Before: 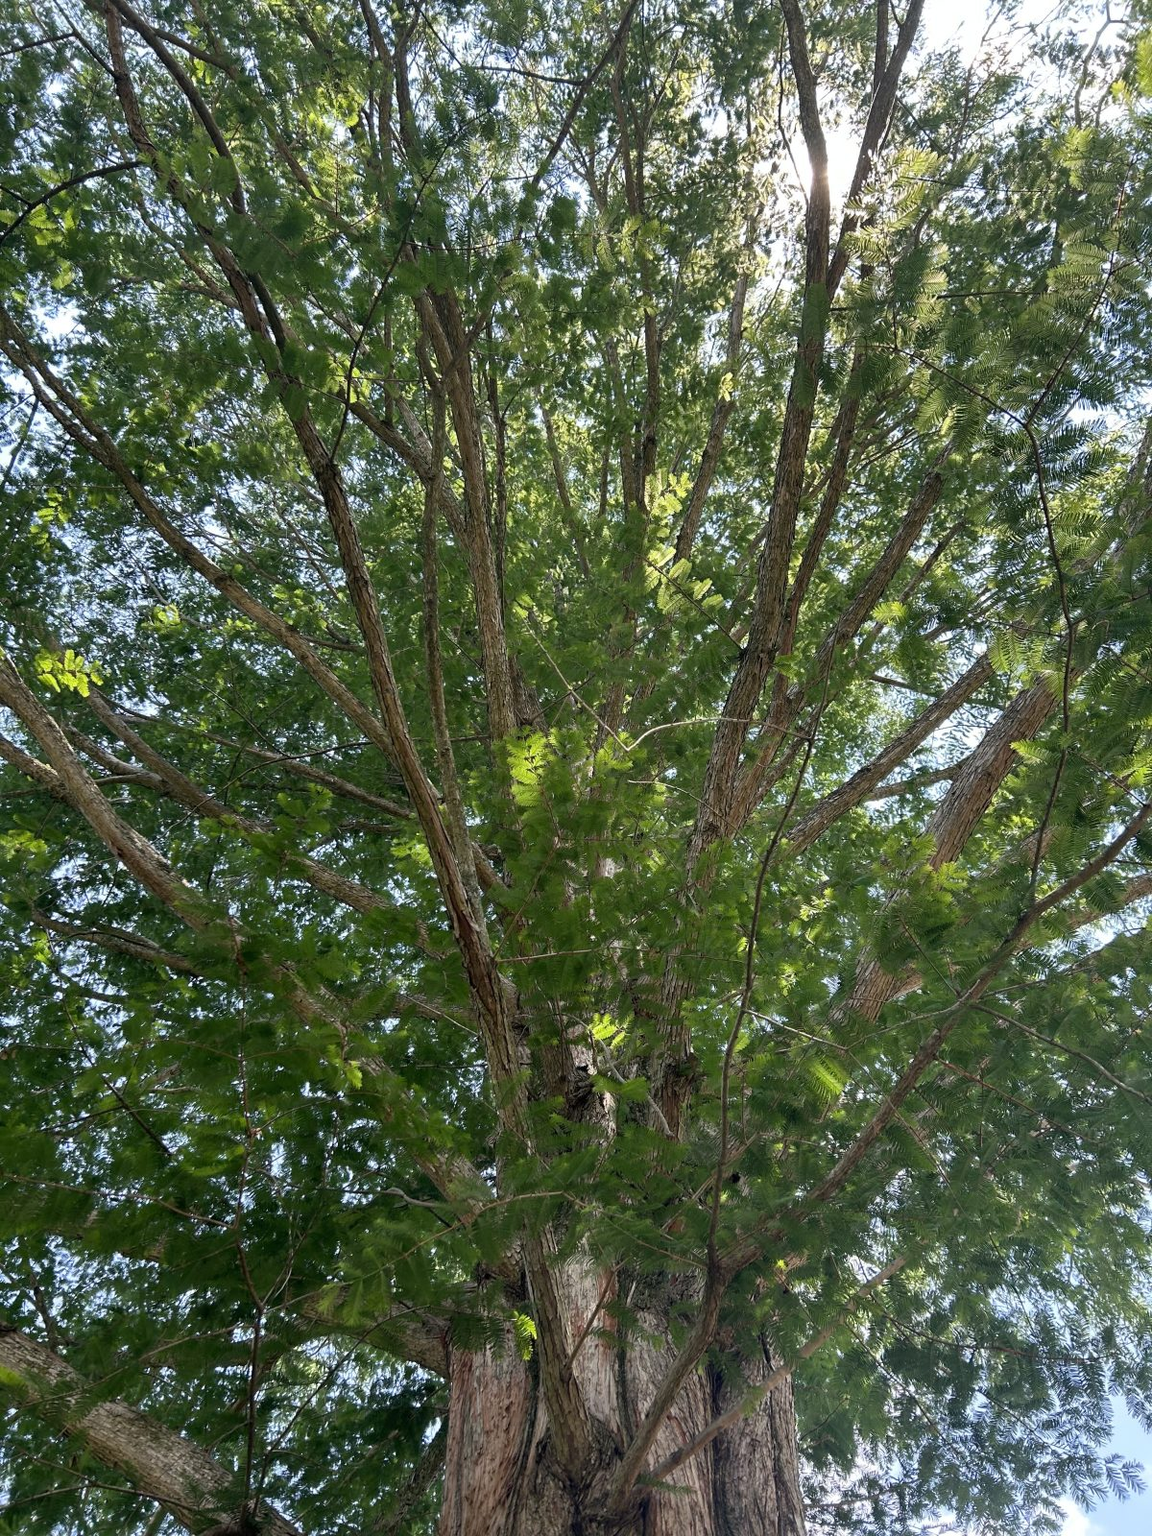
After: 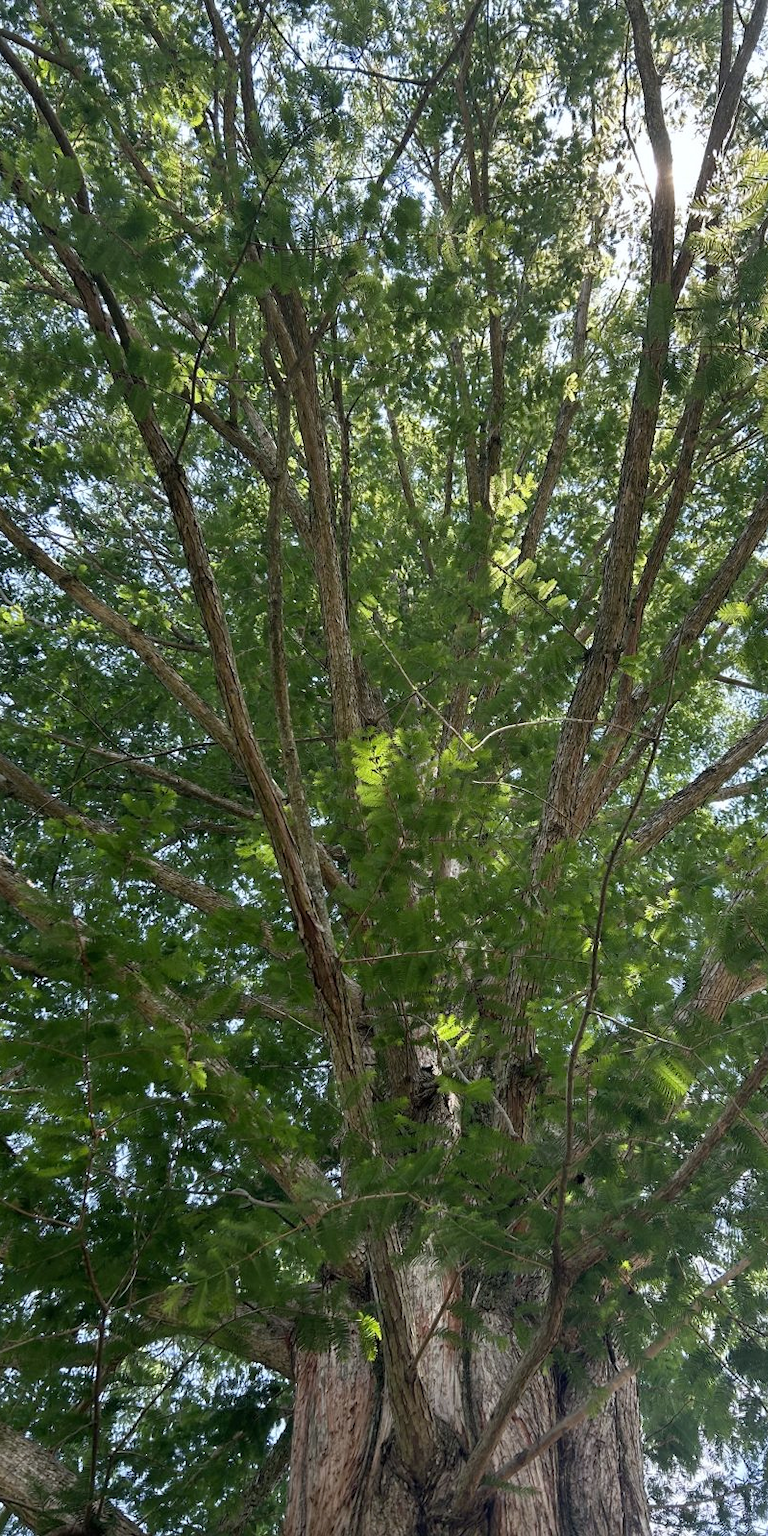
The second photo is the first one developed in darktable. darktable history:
white balance: red 0.986, blue 1.01
crop and rotate: left 13.537%, right 19.796%
